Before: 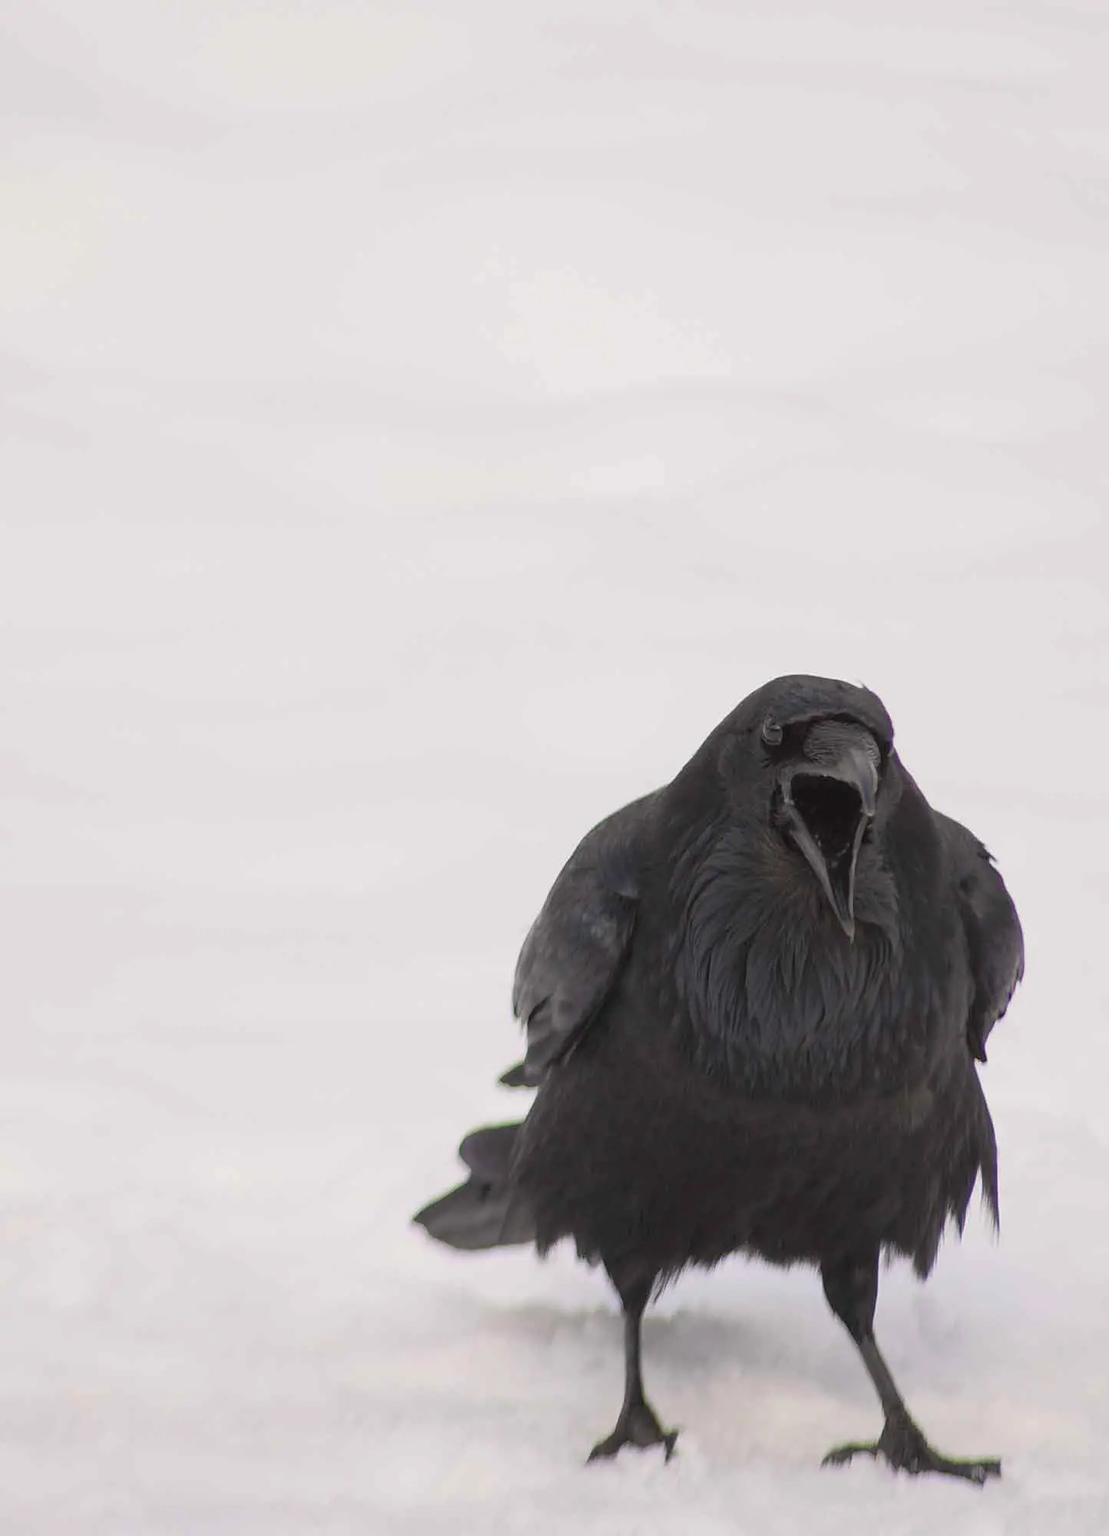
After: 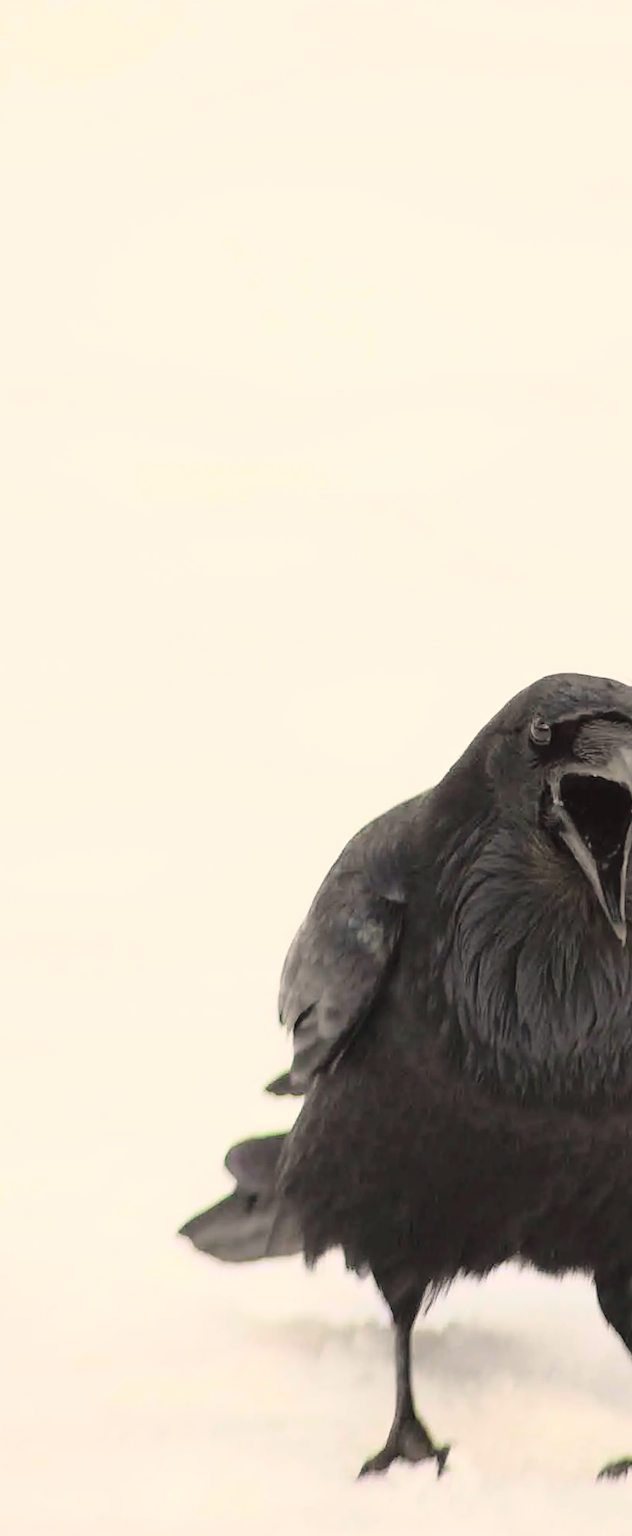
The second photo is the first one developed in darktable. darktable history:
rotate and perspective: rotation -0.45°, automatic cropping original format, crop left 0.008, crop right 0.992, crop top 0.012, crop bottom 0.988
crop: left 21.674%, right 22.086%
base curve: curves: ch0 [(0, 0) (0.028, 0.03) (0.121, 0.232) (0.46, 0.748) (0.859, 0.968) (1, 1)]
white balance: red 1.029, blue 0.92
